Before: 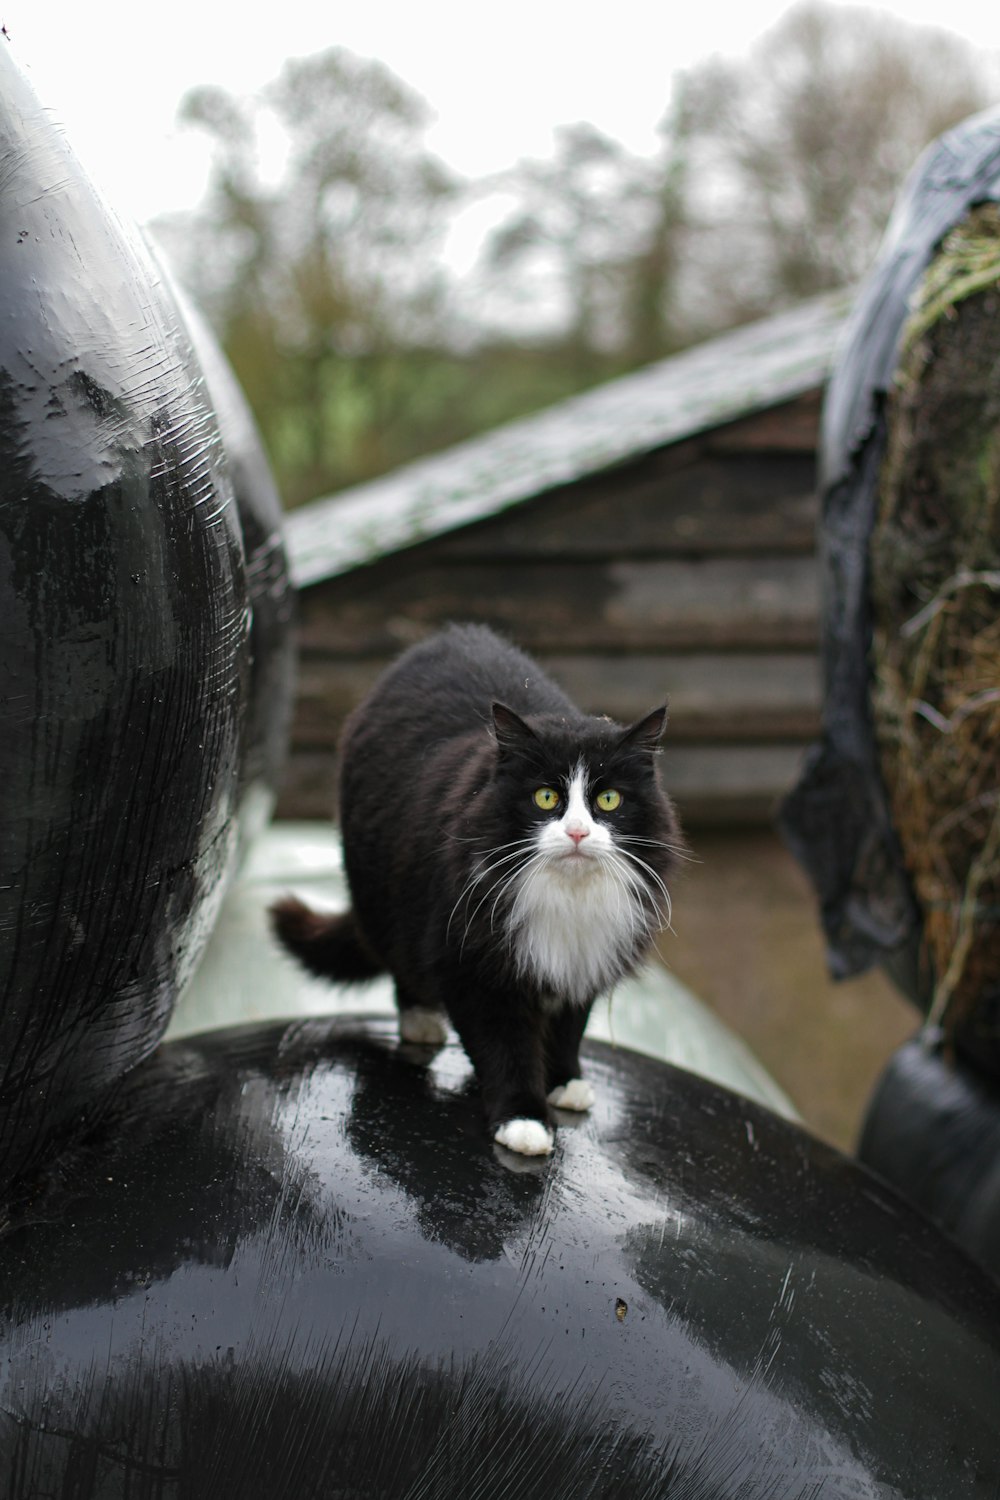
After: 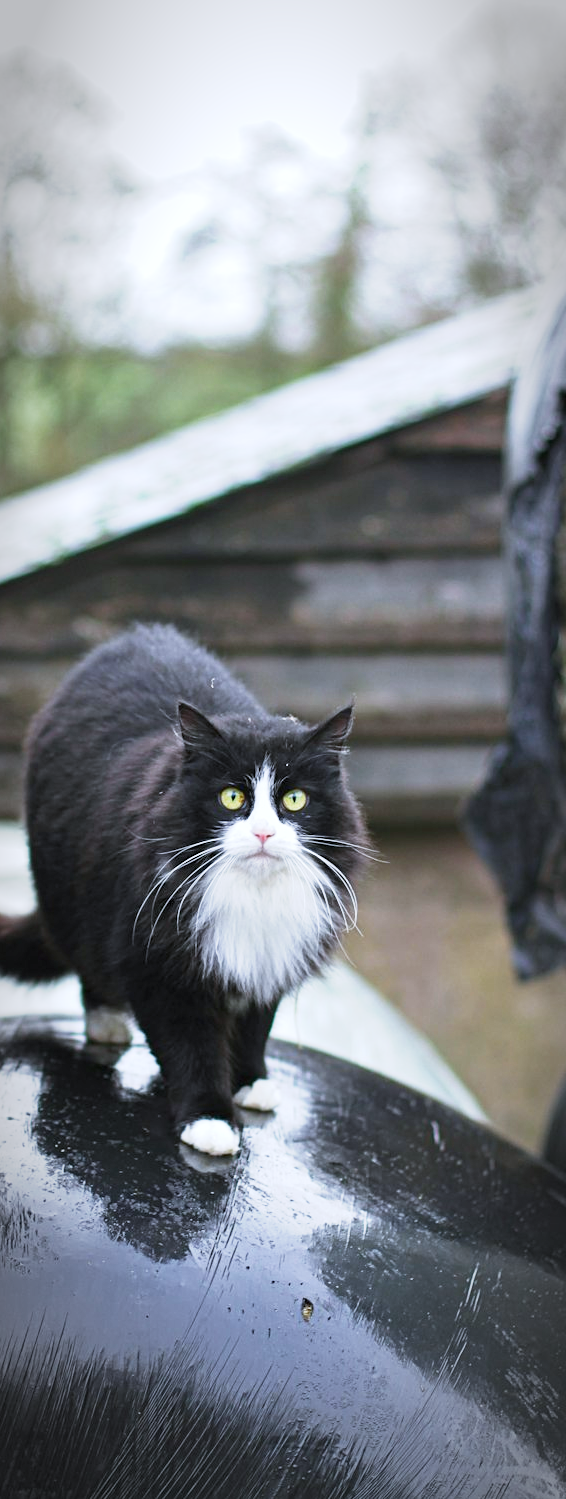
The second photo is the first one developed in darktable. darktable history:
sharpen: amount 0.2
crop: left 31.458%, top 0%, right 11.876%
base curve: curves: ch0 [(0, 0) (0.088, 0.125) (0.176, 0.251) (0.354, 0.501) (0.613, 0.749) (1, 0.877)], preserve colors none
exposure: black level correction 0, exposure 0.7 EV, compensate exposure bias true, compensate highlight preservation false
white balance: red 0.948, green 1.02, blue 1.176
vignetting: automatic ratio true
rotate and perspective: automatic cropping off
